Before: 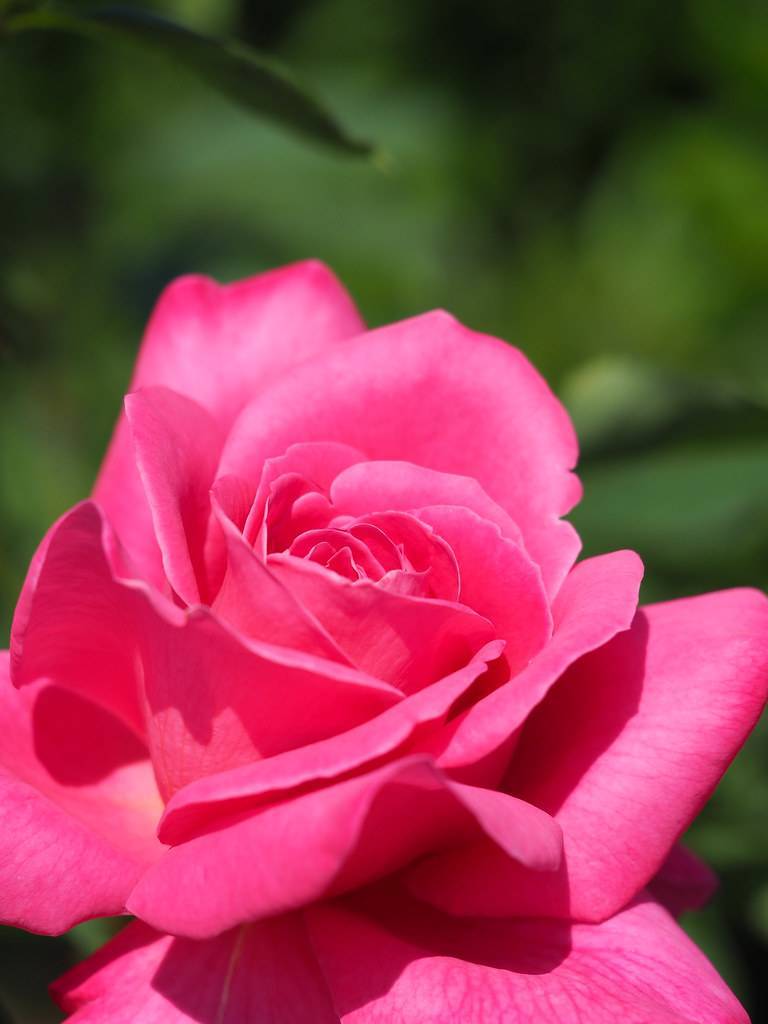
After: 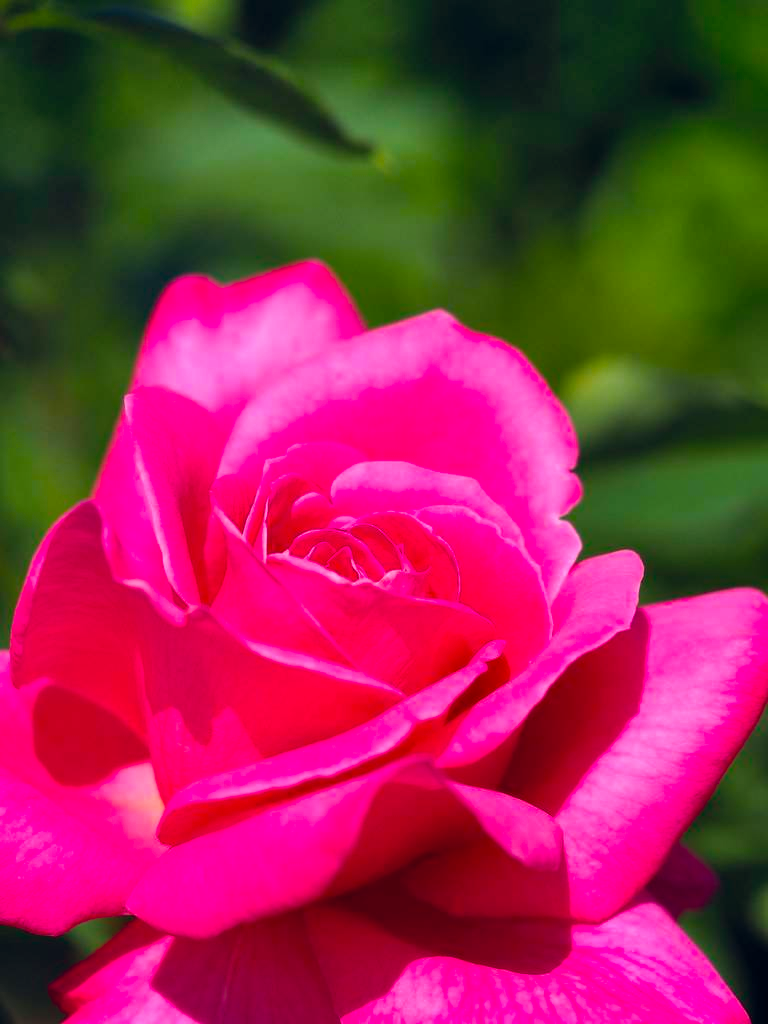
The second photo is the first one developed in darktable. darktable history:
shadows and highlights: soften with gaussian
color balance rgb: global offset › chroma 0.067%, global offset › hue 253.85°, perceptual saturation grading › global saturation 30.343%, global vibrance 30.265%, contrast 9.881%
